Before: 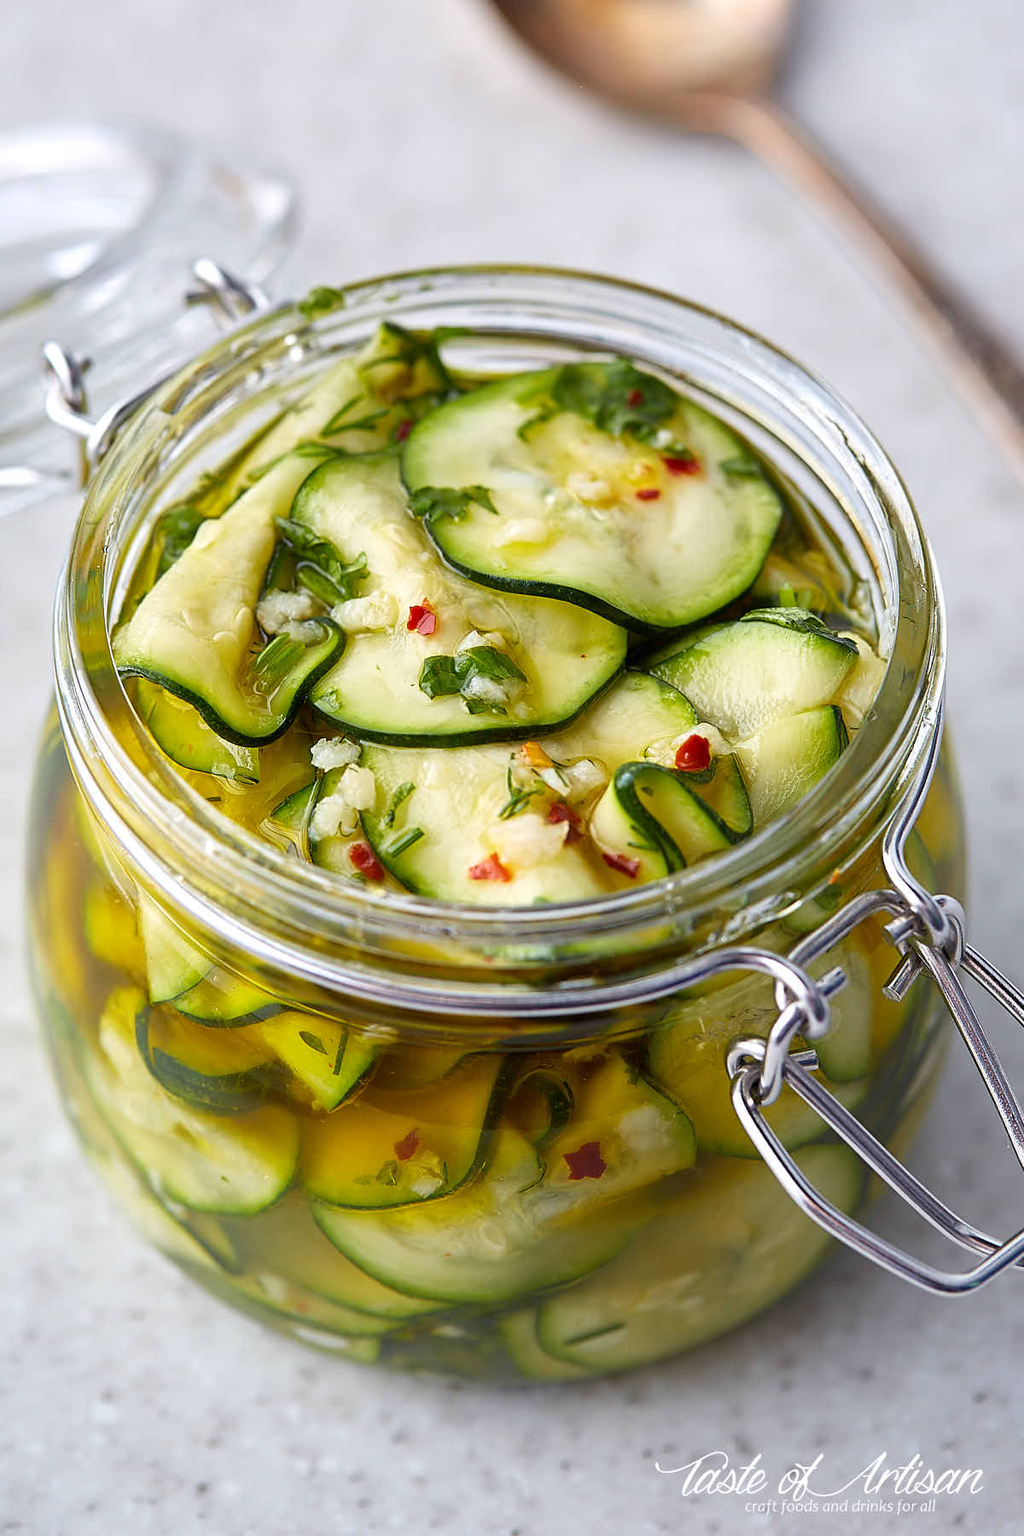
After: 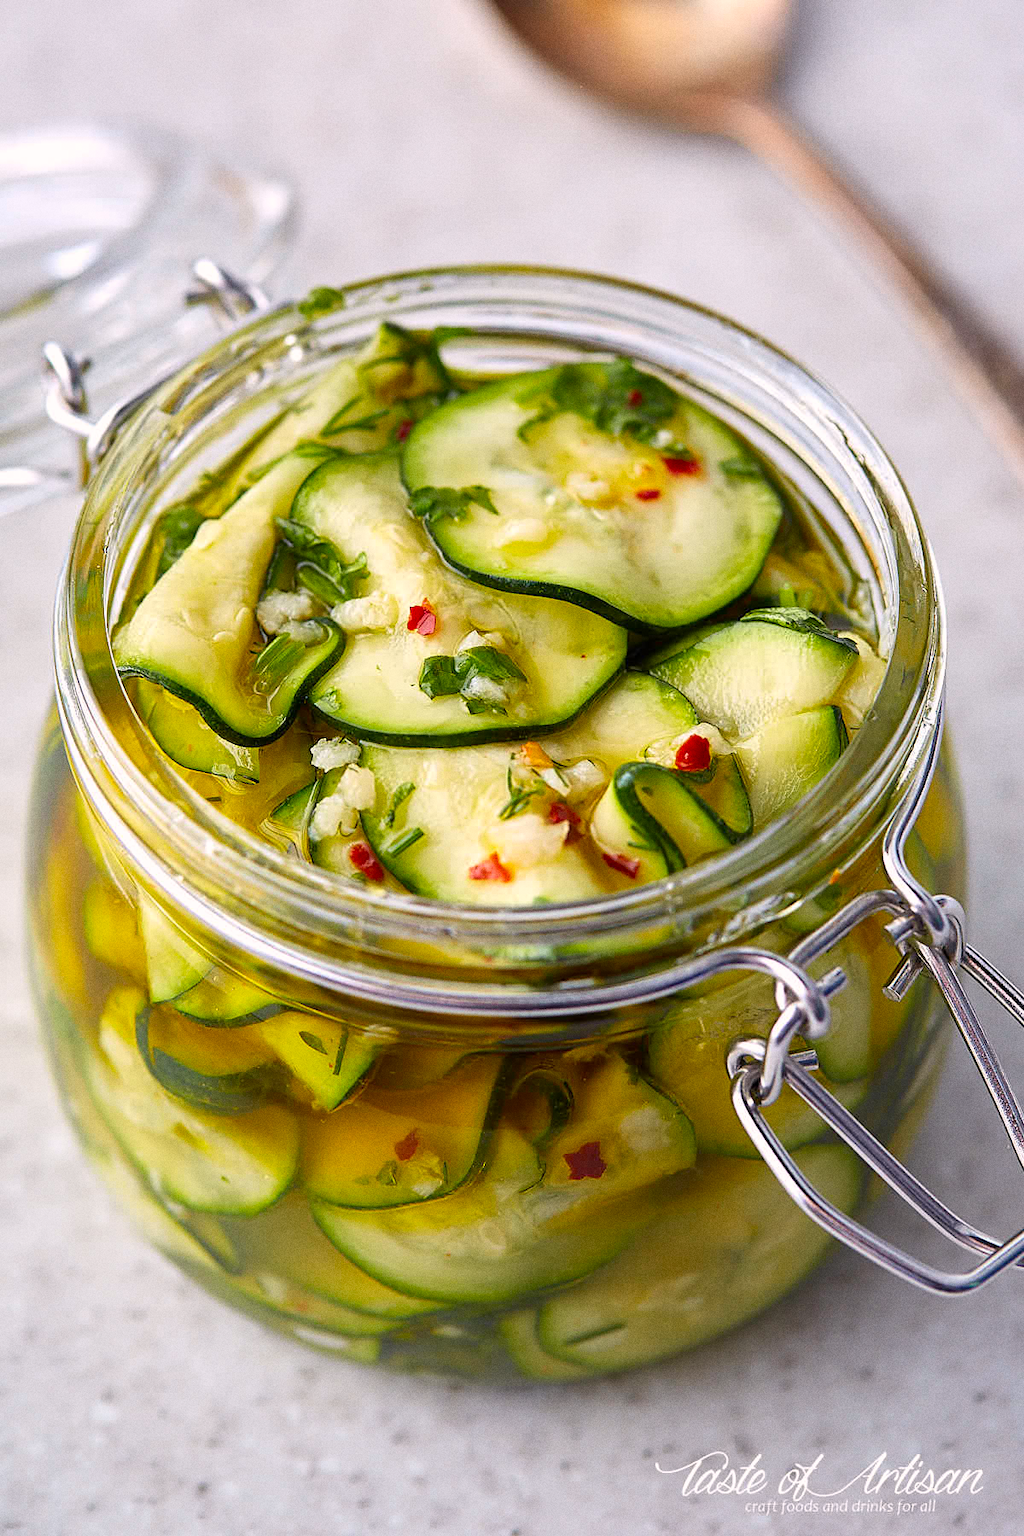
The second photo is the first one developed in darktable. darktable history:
grain: coarseness 0.09 ISO
color correction: highlights a* 3.22, highlights b* 1.93, saturation 1.19
